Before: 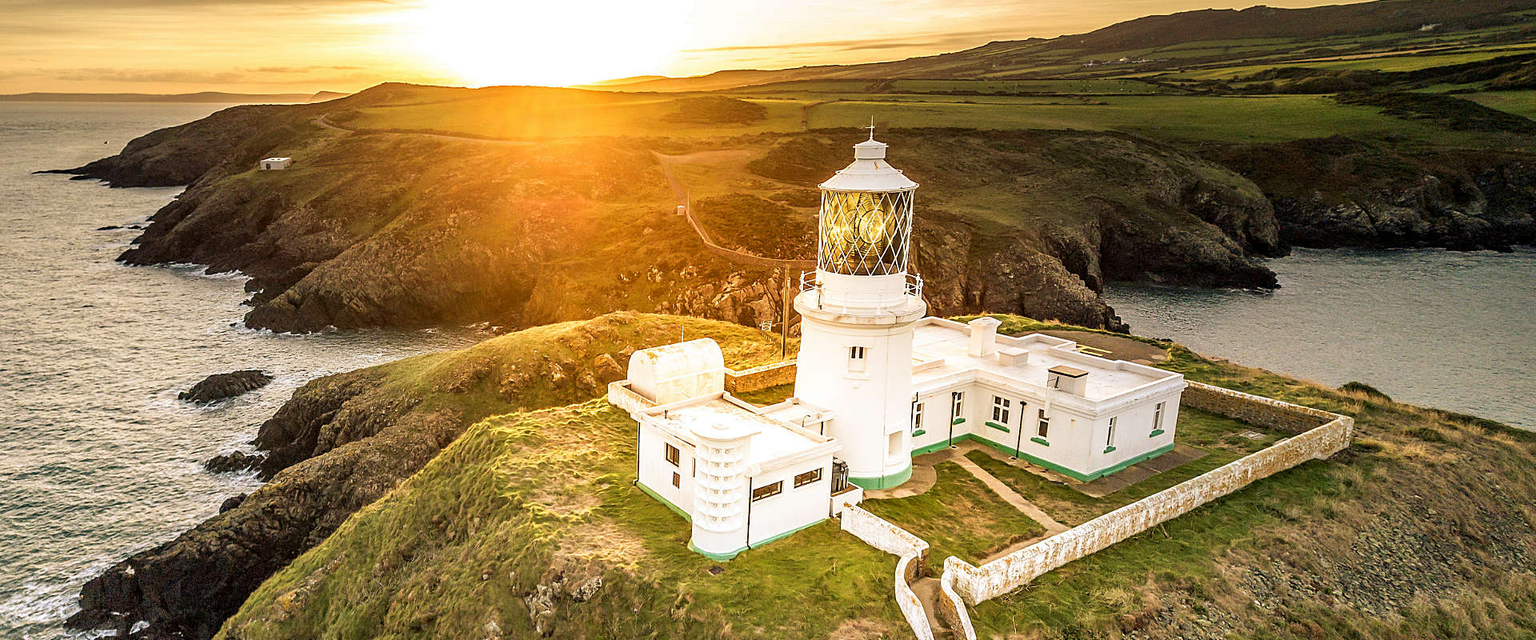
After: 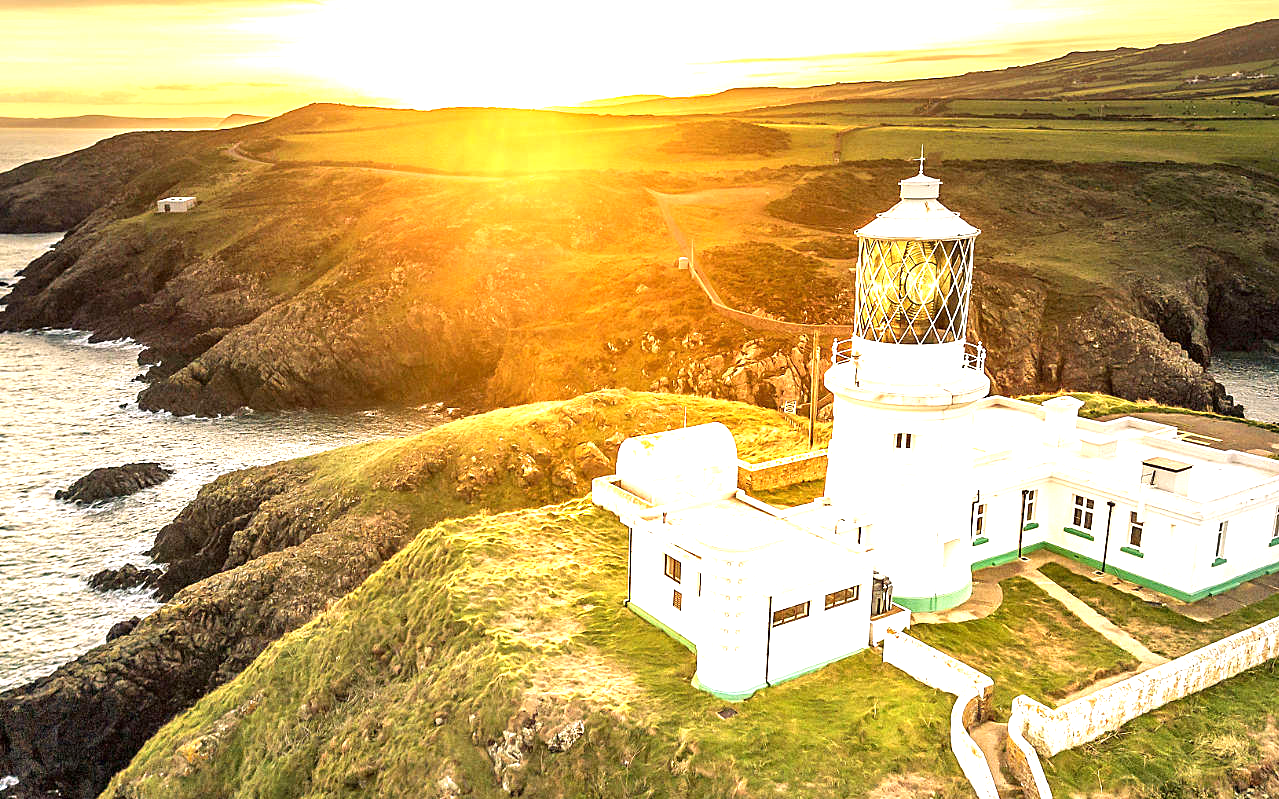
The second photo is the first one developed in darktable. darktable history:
exposure: exposure 0.935 EV, compensate highlight preservation false
crop and rotate: left 8.786%, right 24.548%
